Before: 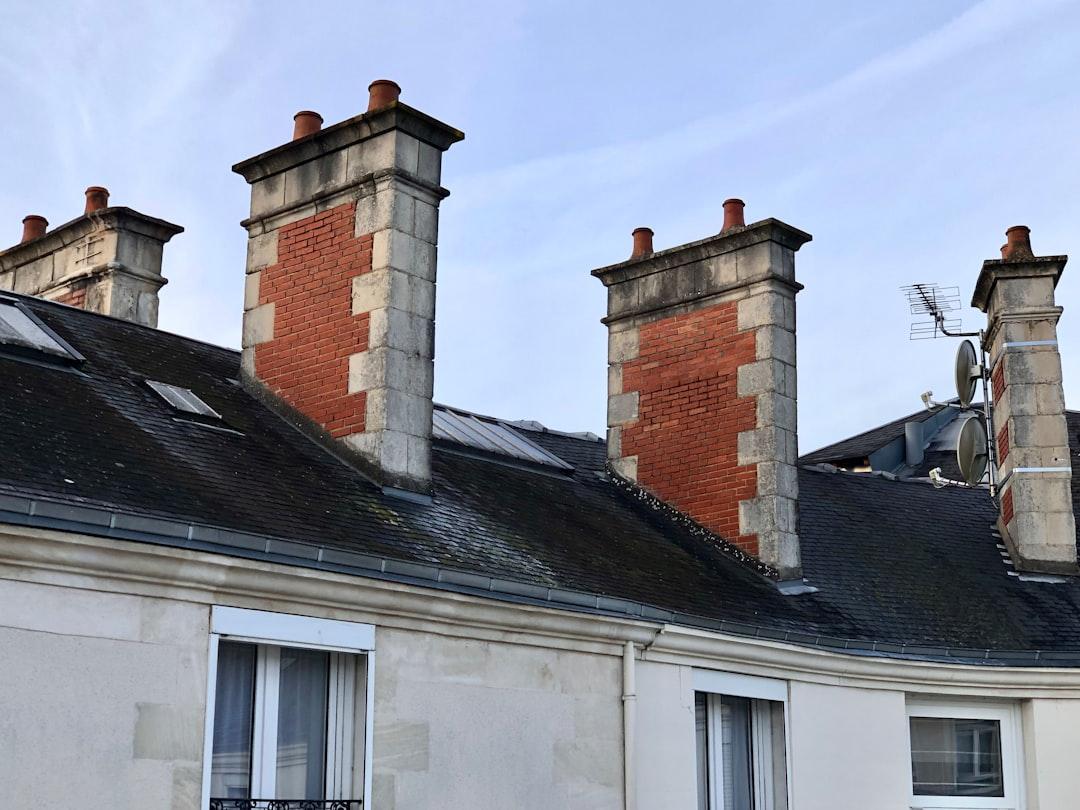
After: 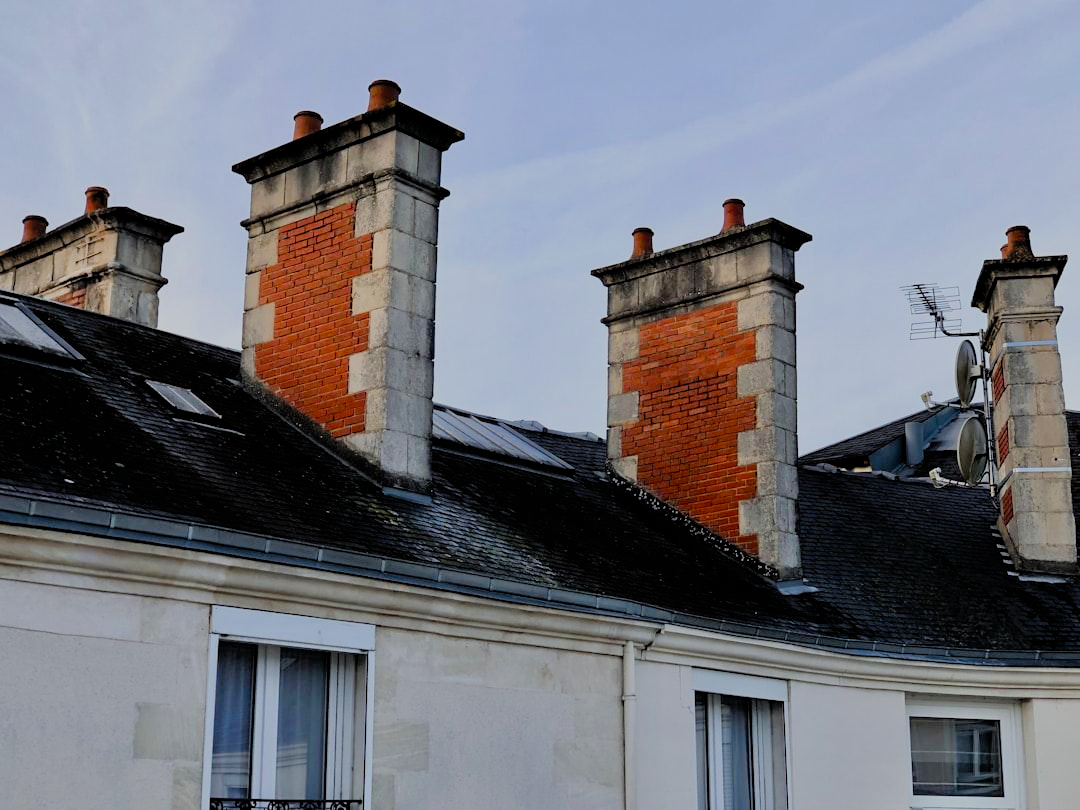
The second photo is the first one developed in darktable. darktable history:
filmic rgb: black relative exposure -4.4 EV, white relative exposure 5 EV, threshold 3 EV, hardness 2.23, latitude 40.06%, contrast 1.15, highlights saturation mix 10%, shadows ↔ highlights balance 1.04%, preserve chrominance RGB euclidean norm (legacy), color science v4 (2020), enable highlight reconstruction true
white balance: red 1, blue 1
